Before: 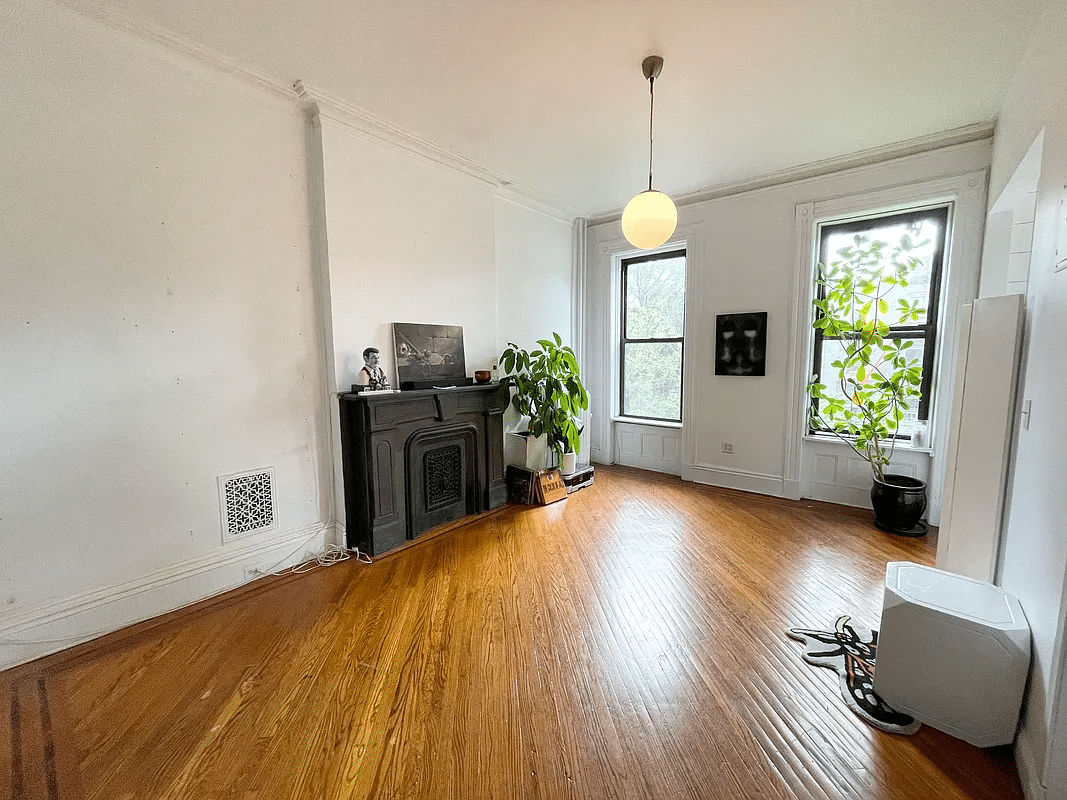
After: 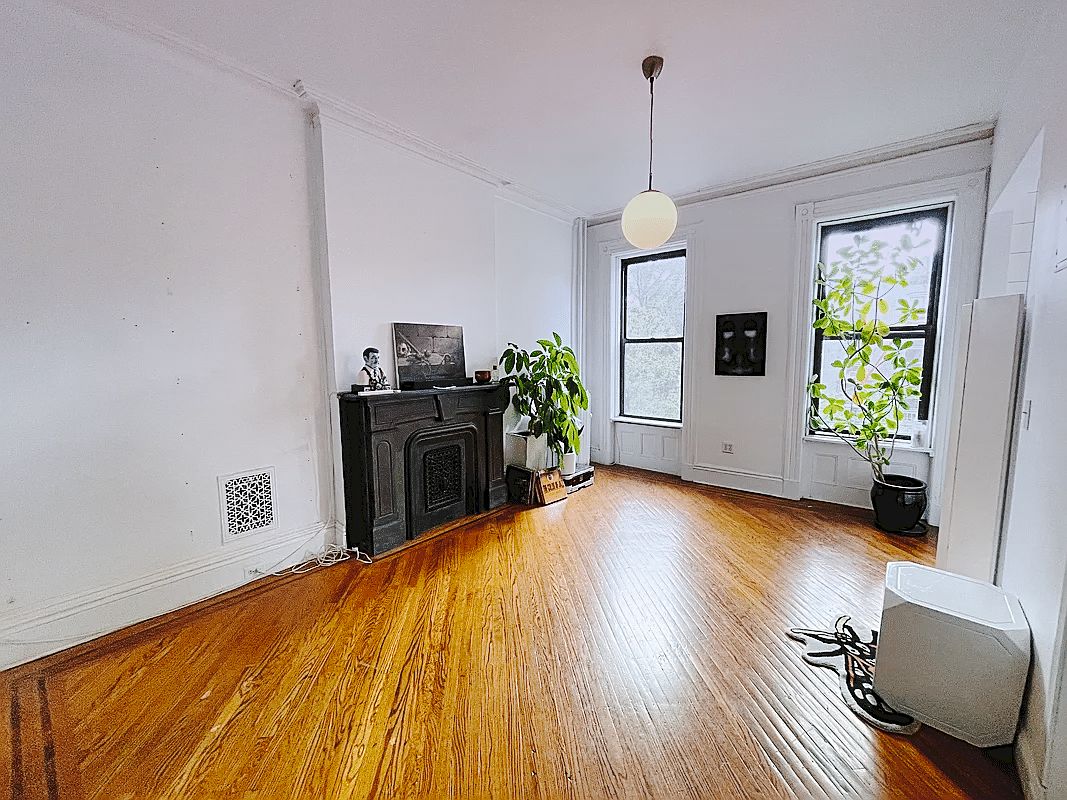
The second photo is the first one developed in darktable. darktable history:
sharpen: on, module defaults
graduated density: hue 238.83°, saturation 50%
tone curve: curves: ch0 [(0, 0) (0.003, 0.057) (0.011, 0.061) (0.025, 0.065) (0.044, 0.075) (0.069, 0.082) (0.1, 0.09) (0.136, 0.102) (0.177, 0.145) (0.224, 0.195) (0.277, 0.27) (0.335, 0.374) (0.399, 0.486) (0.468, 0.578) (0.543, 0.652) (0.623, 0.717) (0.709, 0.778) (0.801, 0.837) (0.898, 0.909) (1, 1)], preserve colors none
